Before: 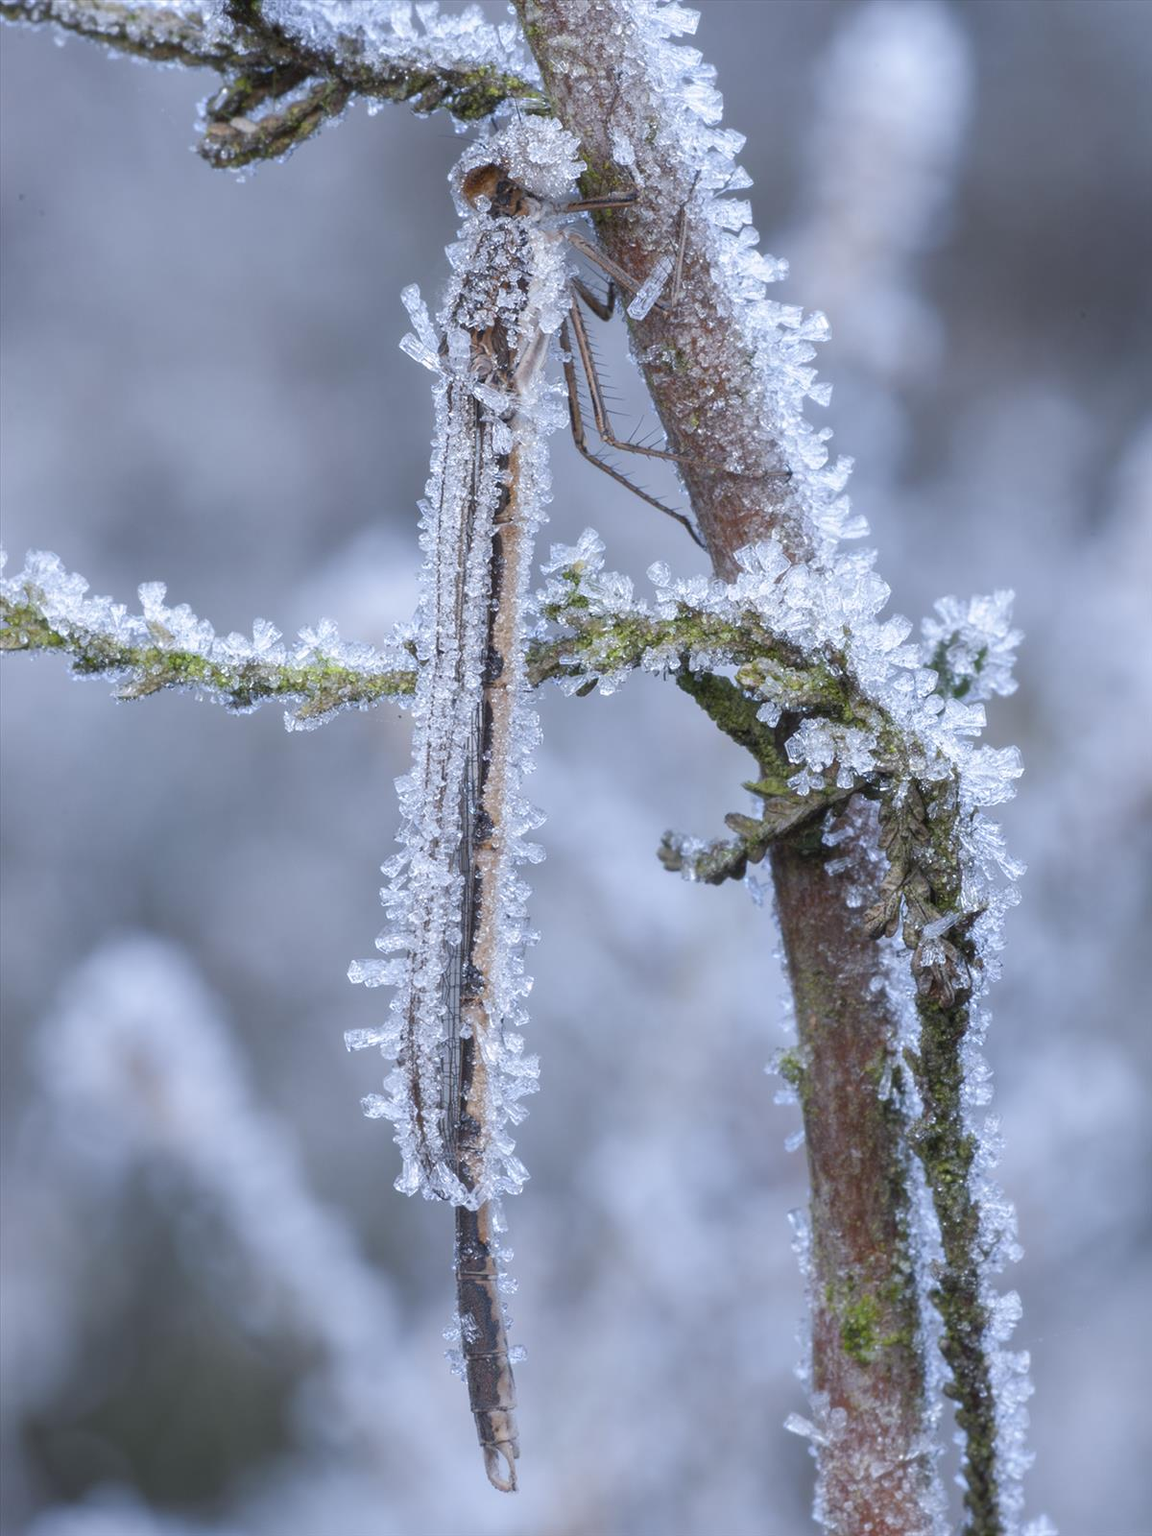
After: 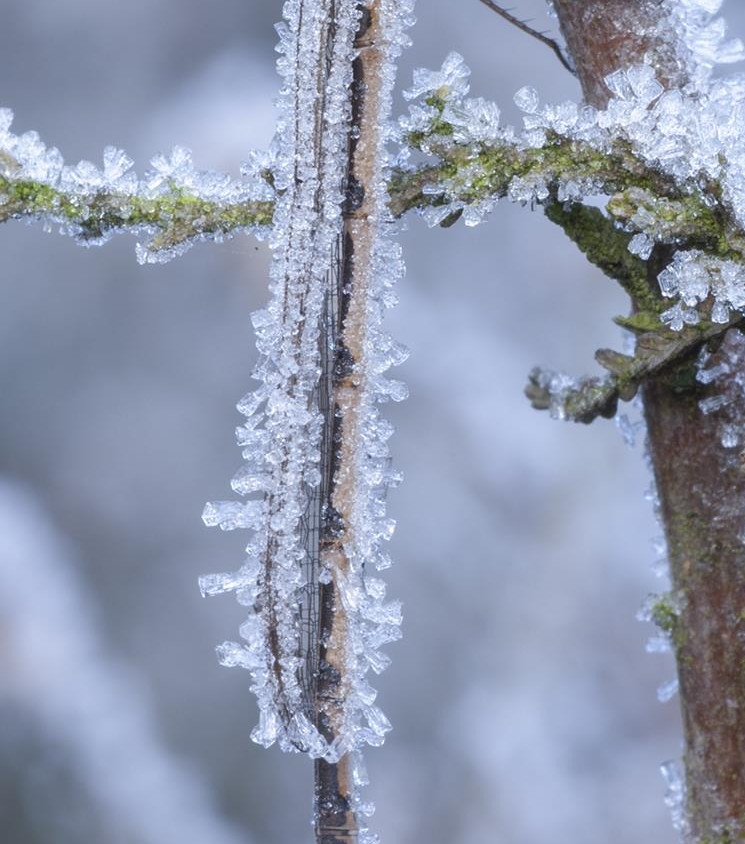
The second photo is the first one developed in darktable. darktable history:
crop: left 13.358%, top 31.169%, right 24.549%, bottom 16.076%
